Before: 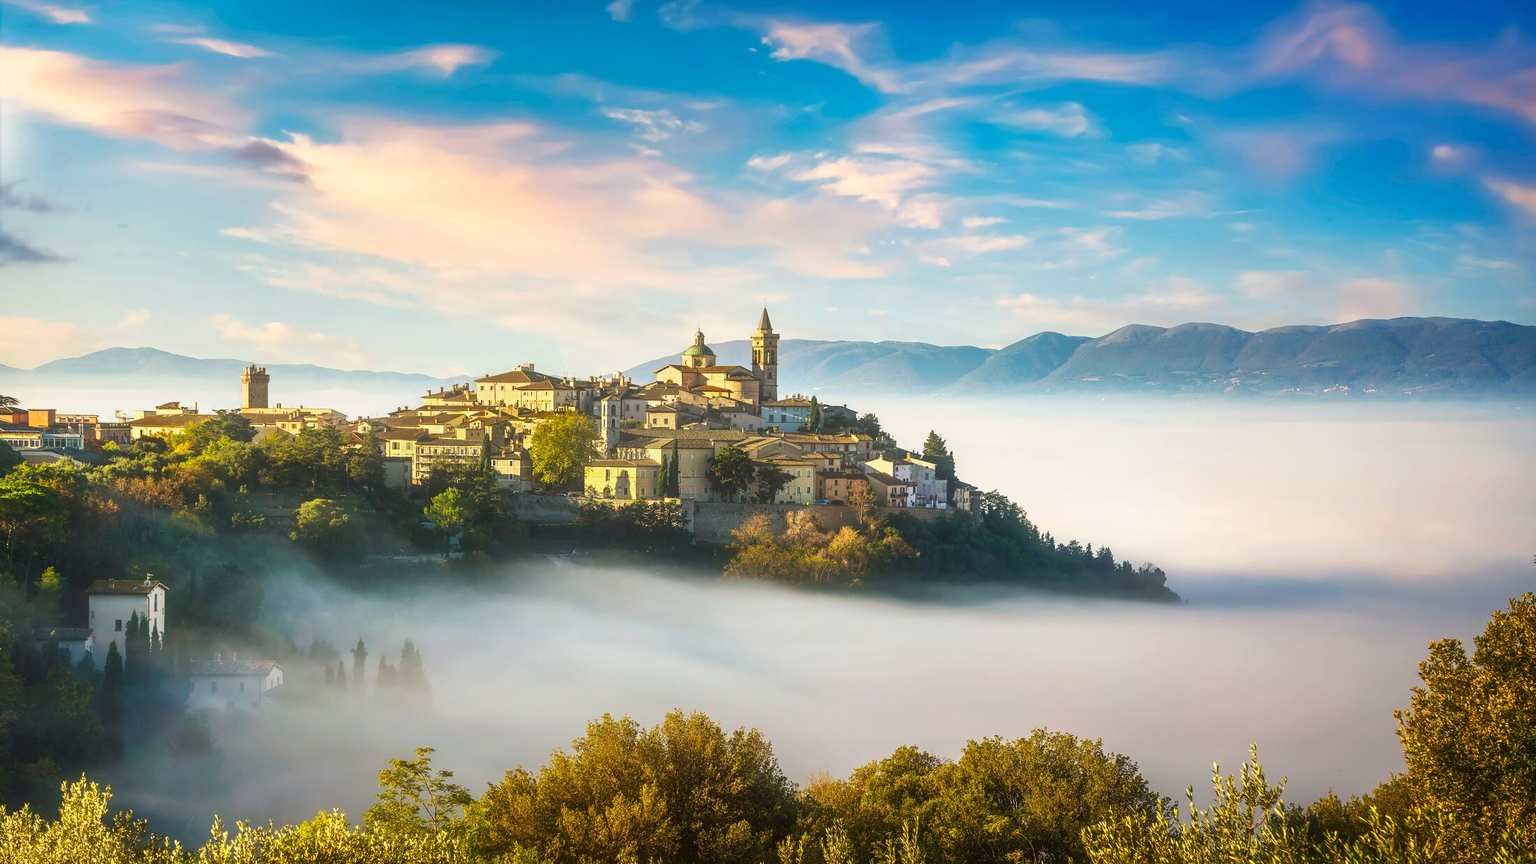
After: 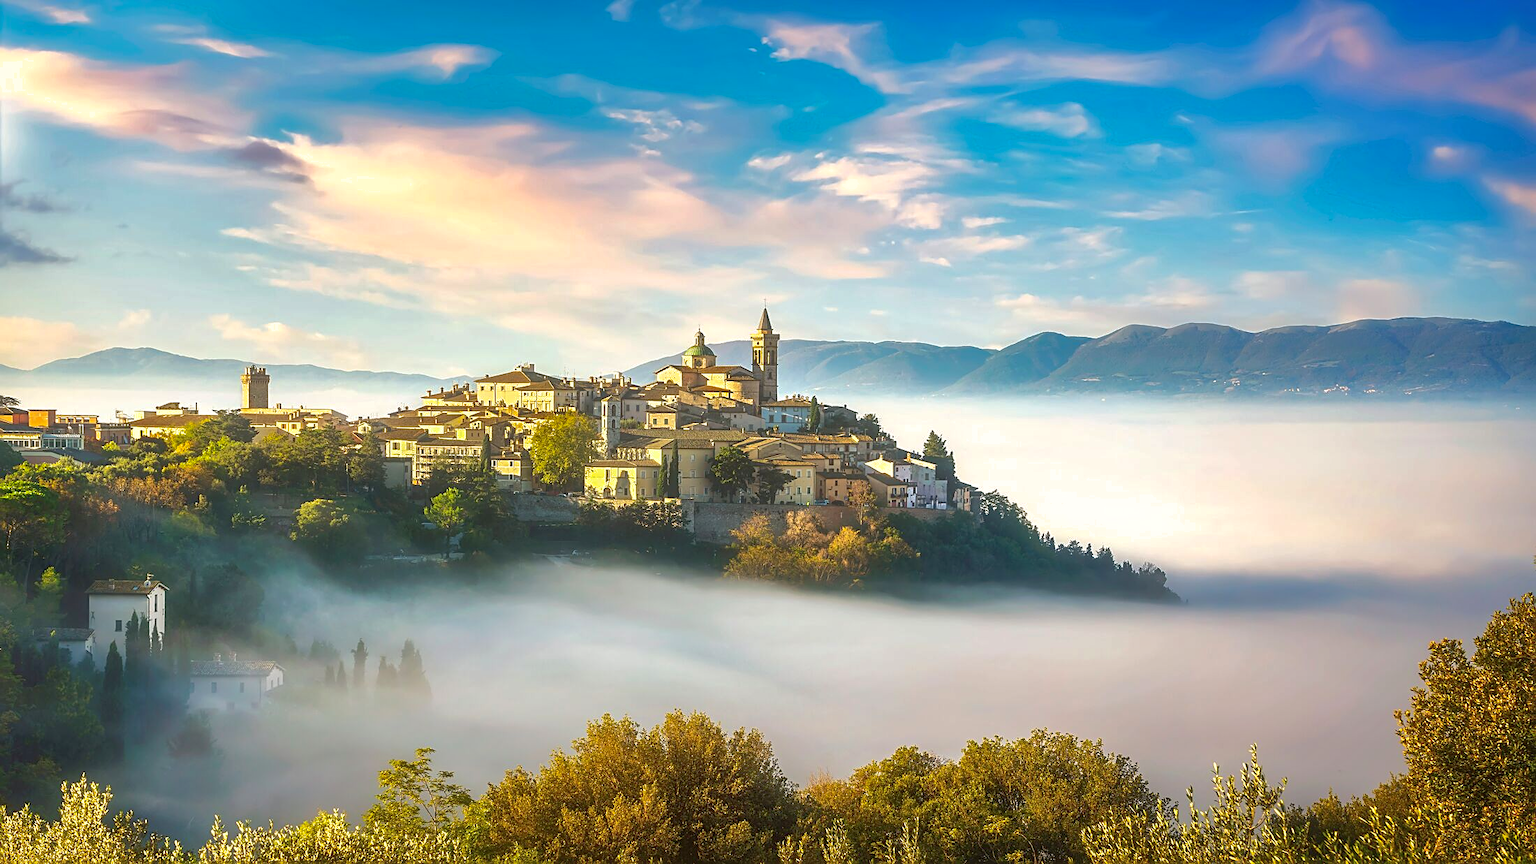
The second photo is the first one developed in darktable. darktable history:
levels: levels [0, 0.476, 0.951]
shadows and highlights: on, module defaults
sharpen: on, module defaults
